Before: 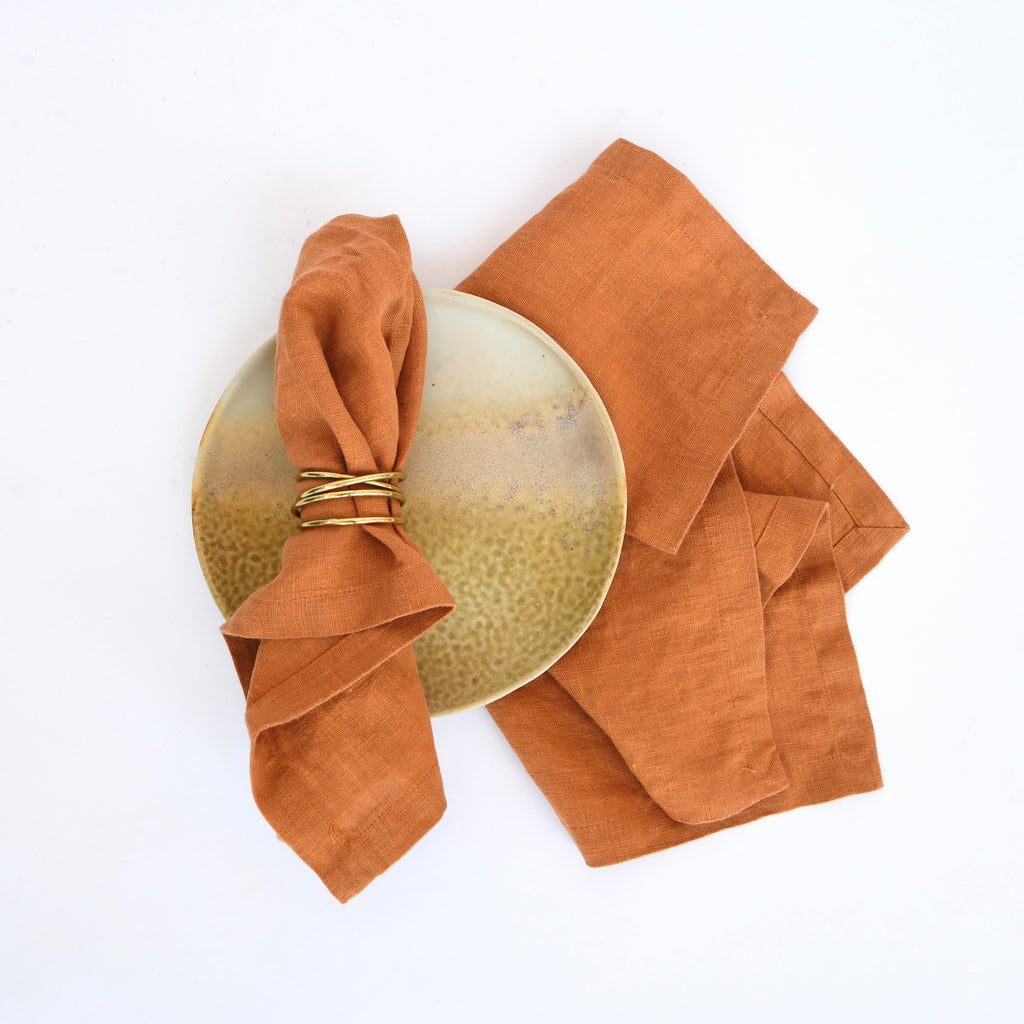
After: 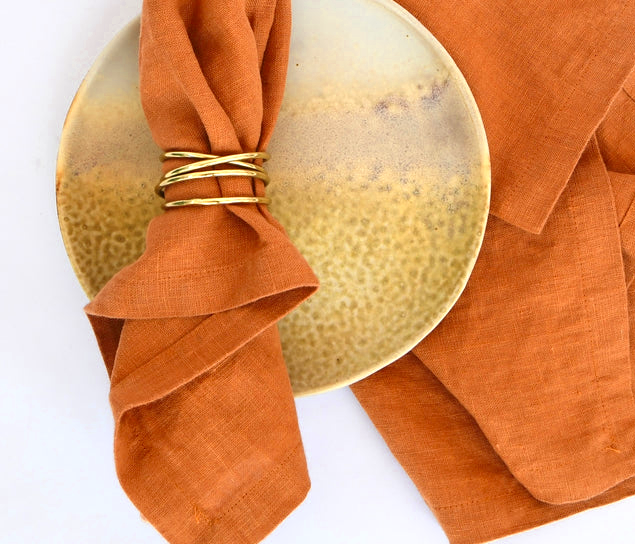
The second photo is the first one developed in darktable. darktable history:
crop: left 13.312%, top 31.28%, right 24.627%, bottom 15.582%
color zones: curves: ch0 [(0.004, 0.305) (0.261, 0.623) (0.389, 0.399) (0.708, 0.571) (0.947, 0.34)]; ch1 [(0.025, 0.645) (0.229, 0.584) (0.326, 0.551) (0.484, 0.262) (0.757, 0.643)]
